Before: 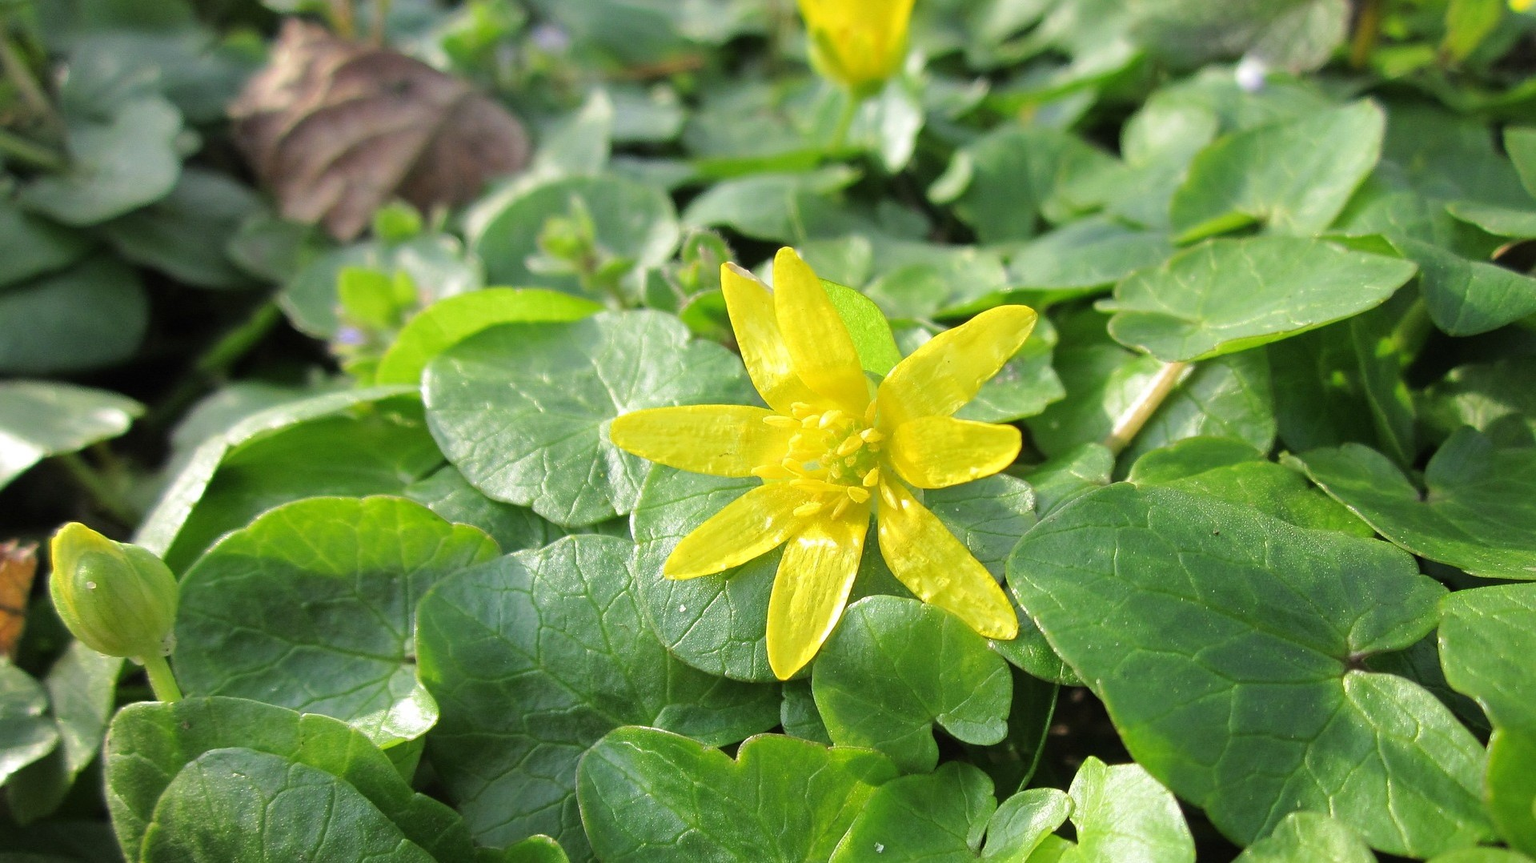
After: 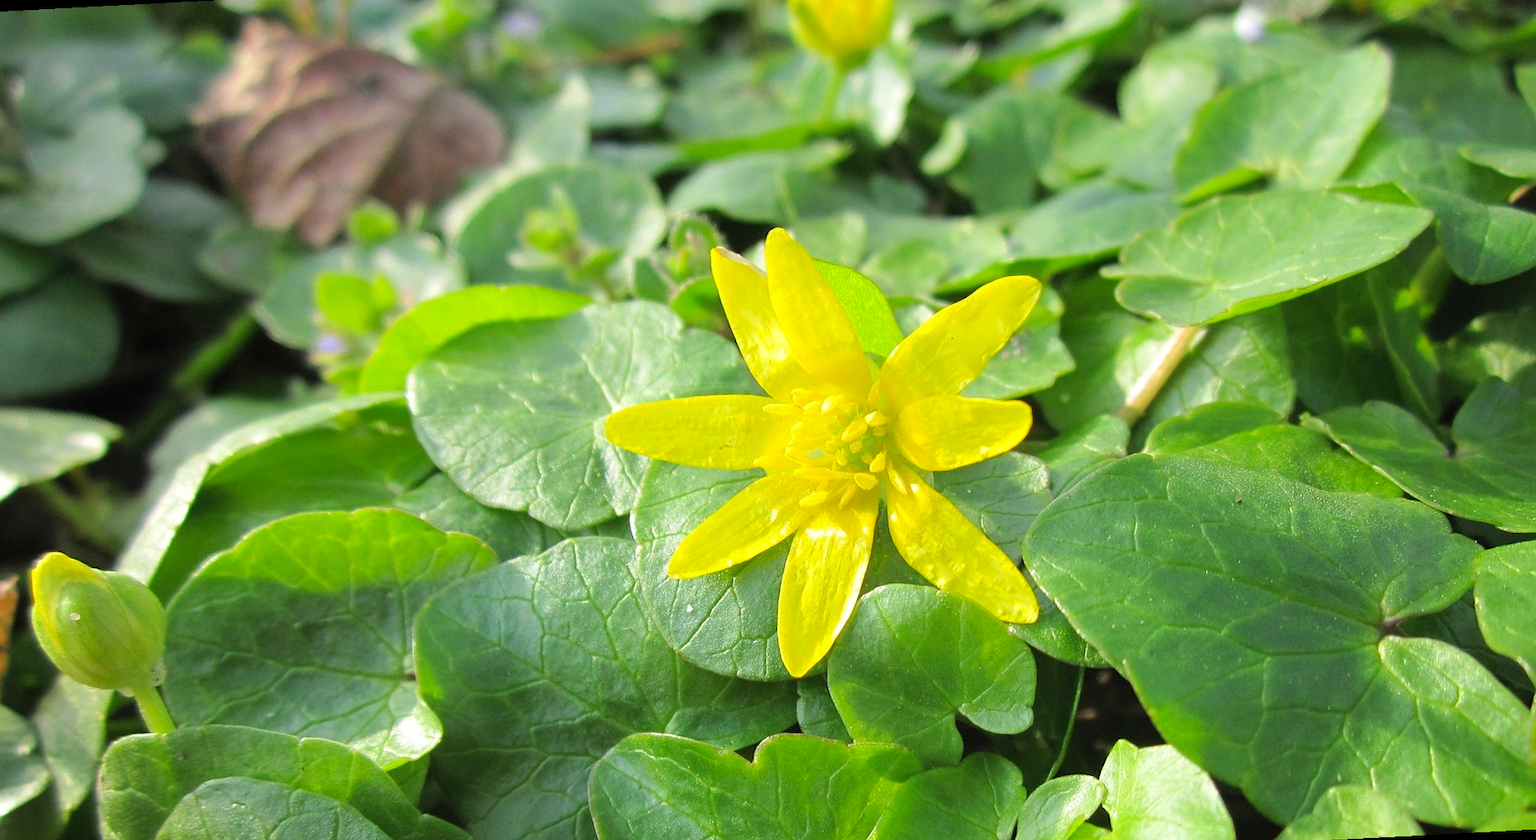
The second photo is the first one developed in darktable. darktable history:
contrast brightness saturation: contrast 0.07, brightness 0.08, saturation 0.18
rotate and perspective: rotation -3°, crop left 0.031, crop right 0.968, crop top 0.07, crop bottom 0.93
white balance: emerald 1
